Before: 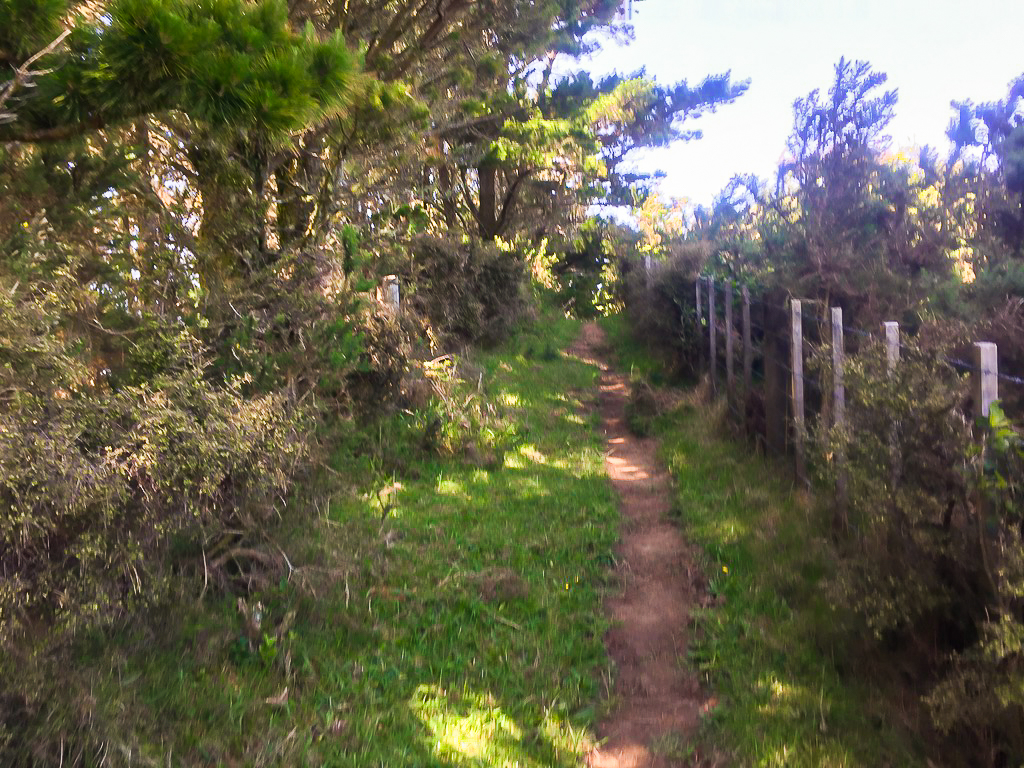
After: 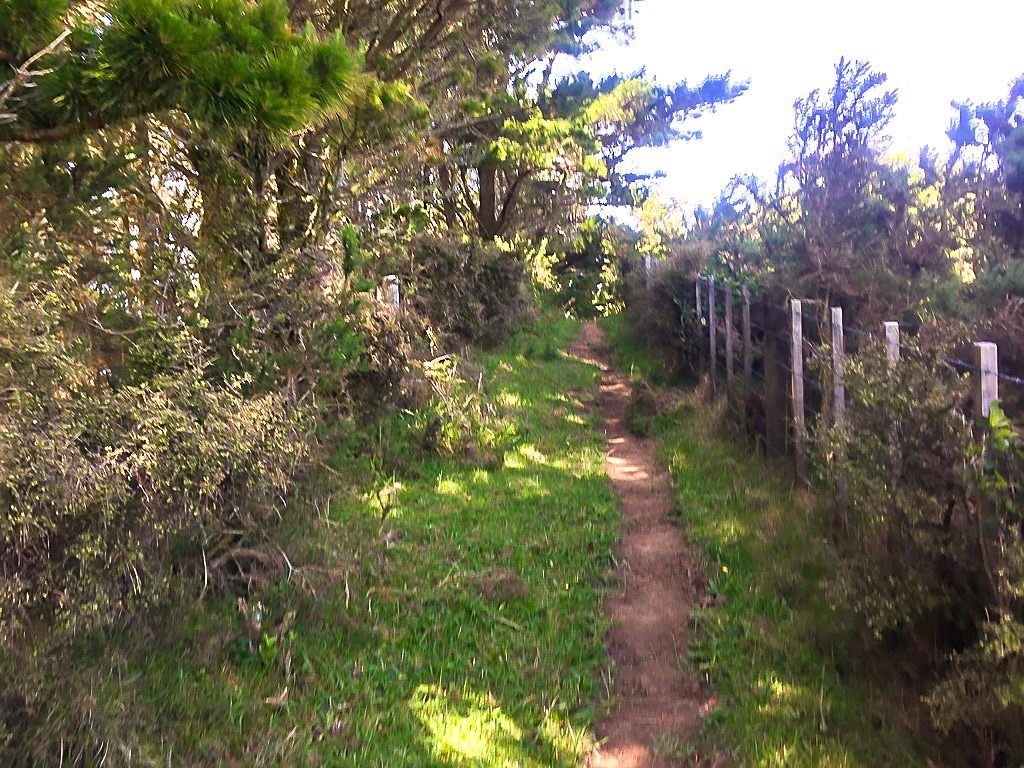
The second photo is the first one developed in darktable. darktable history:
sharpen: on, module defaults
exposure: exposure 0.258 EV, compensate highlight preservation false
